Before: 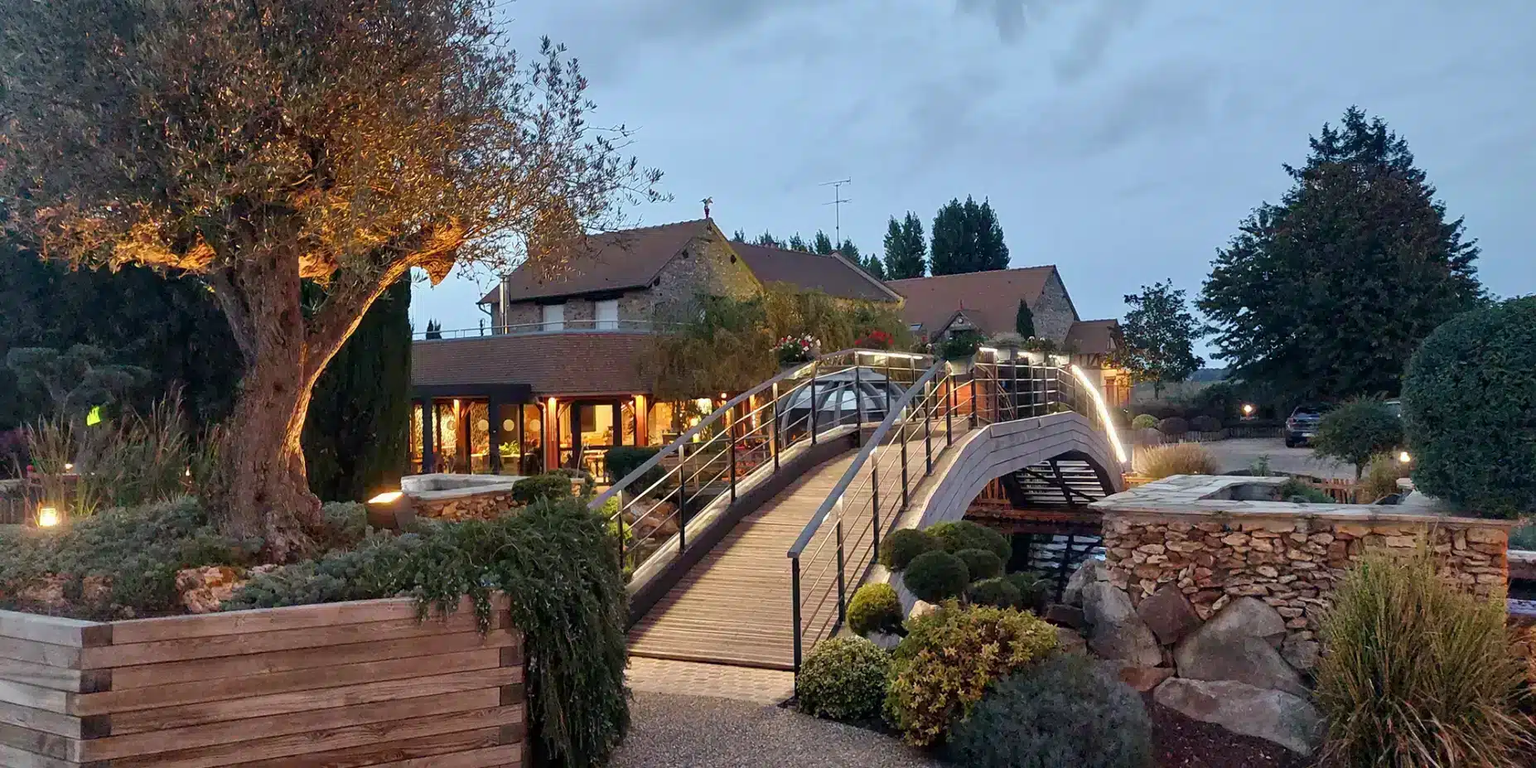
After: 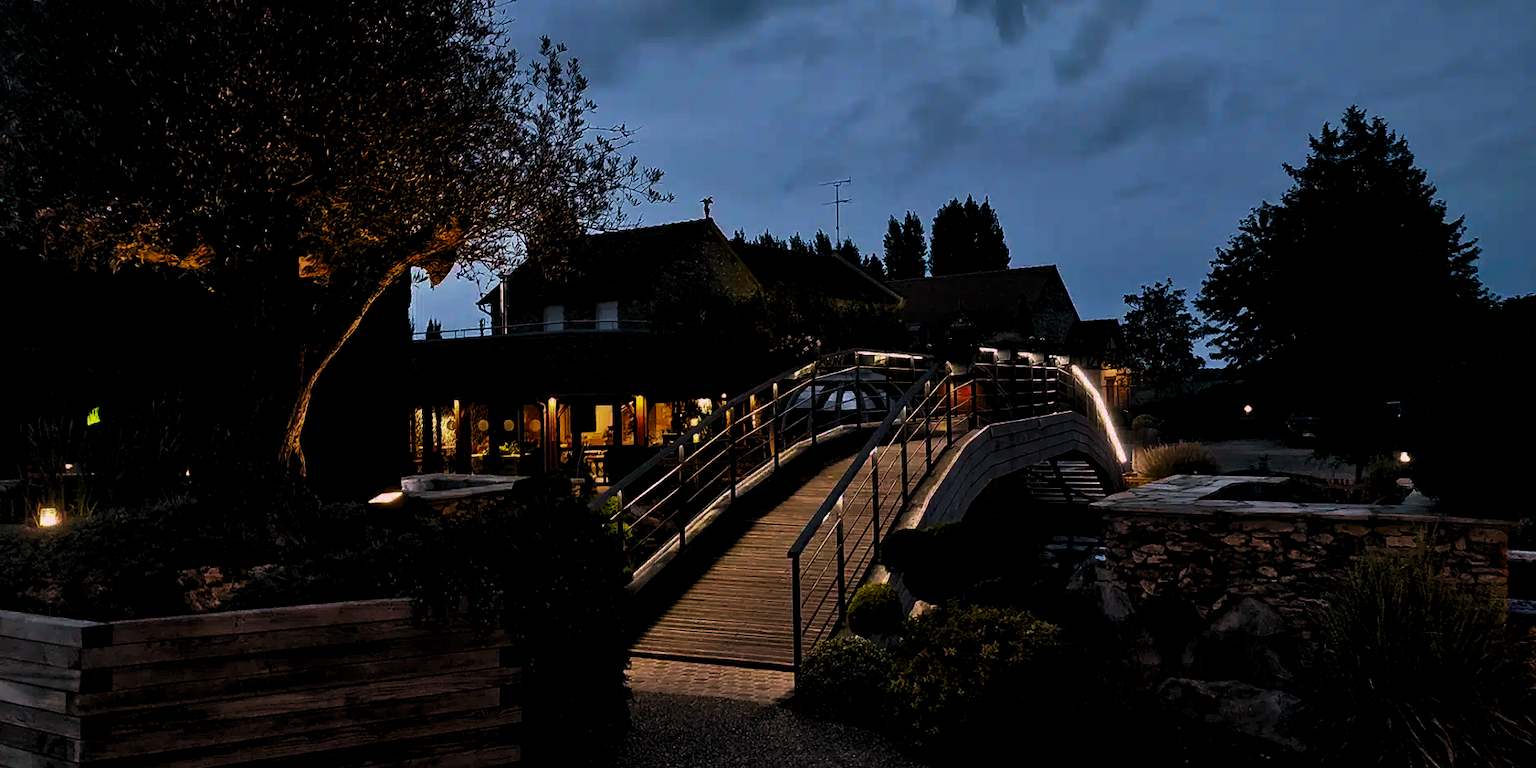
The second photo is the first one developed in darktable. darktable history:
contrast brightness saturation: brightness -0.25, saturation 0.2
levels: levels [0.116, 0.574, 1]
color balance: lift [1.016, 0.983, 1, 1.017], gamma [0.78, 1.018, 1.043, 0.957], gain [0.786, 1.063, 0.937, 1.017], input saturation 118.26%, contrast 13.43%, contrast fulcrum 21.62%, output saturation 82.76%
